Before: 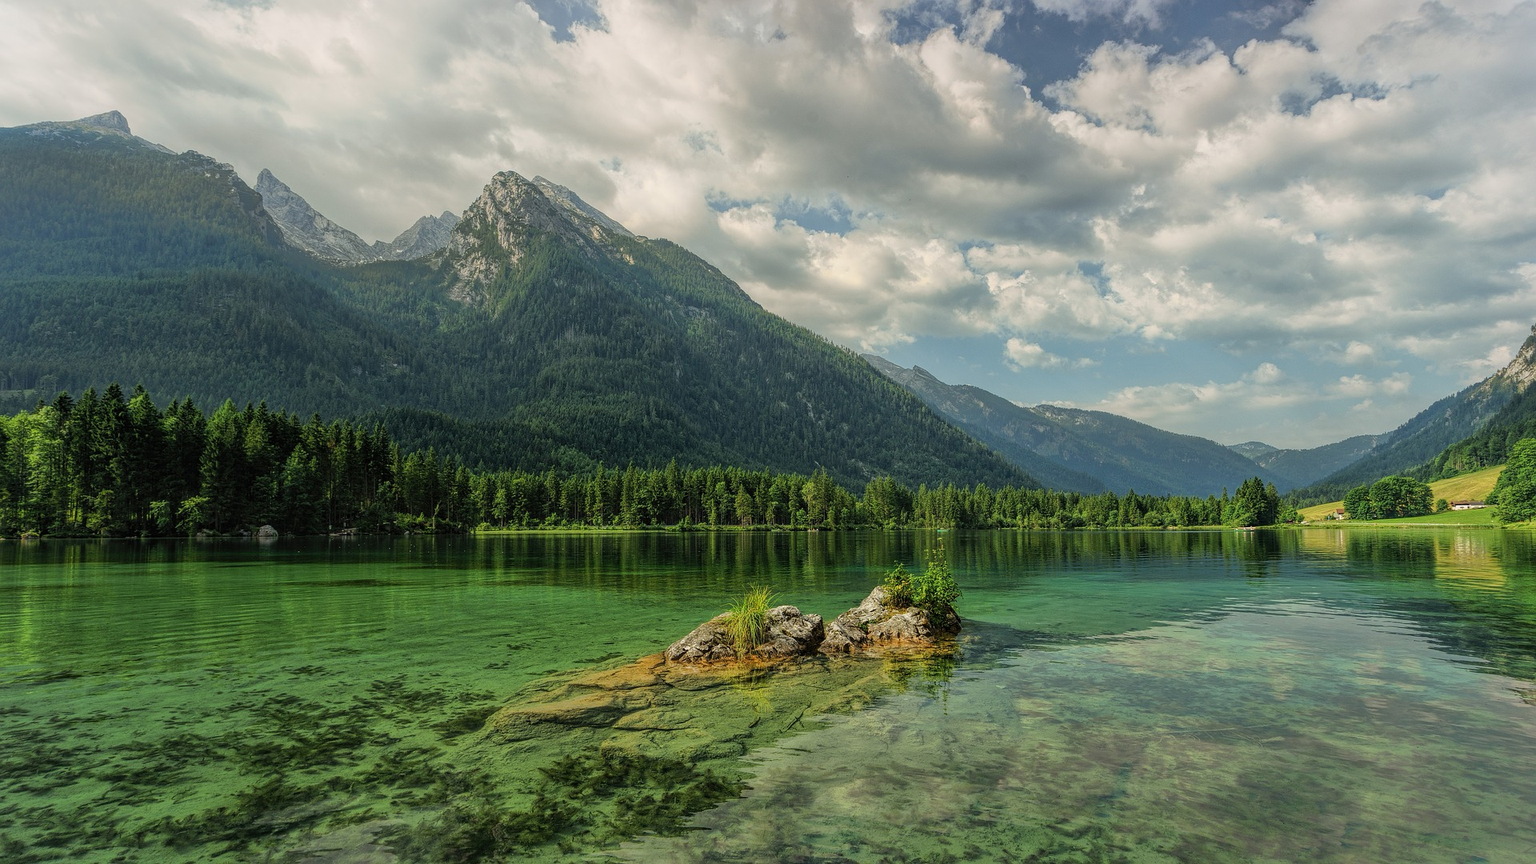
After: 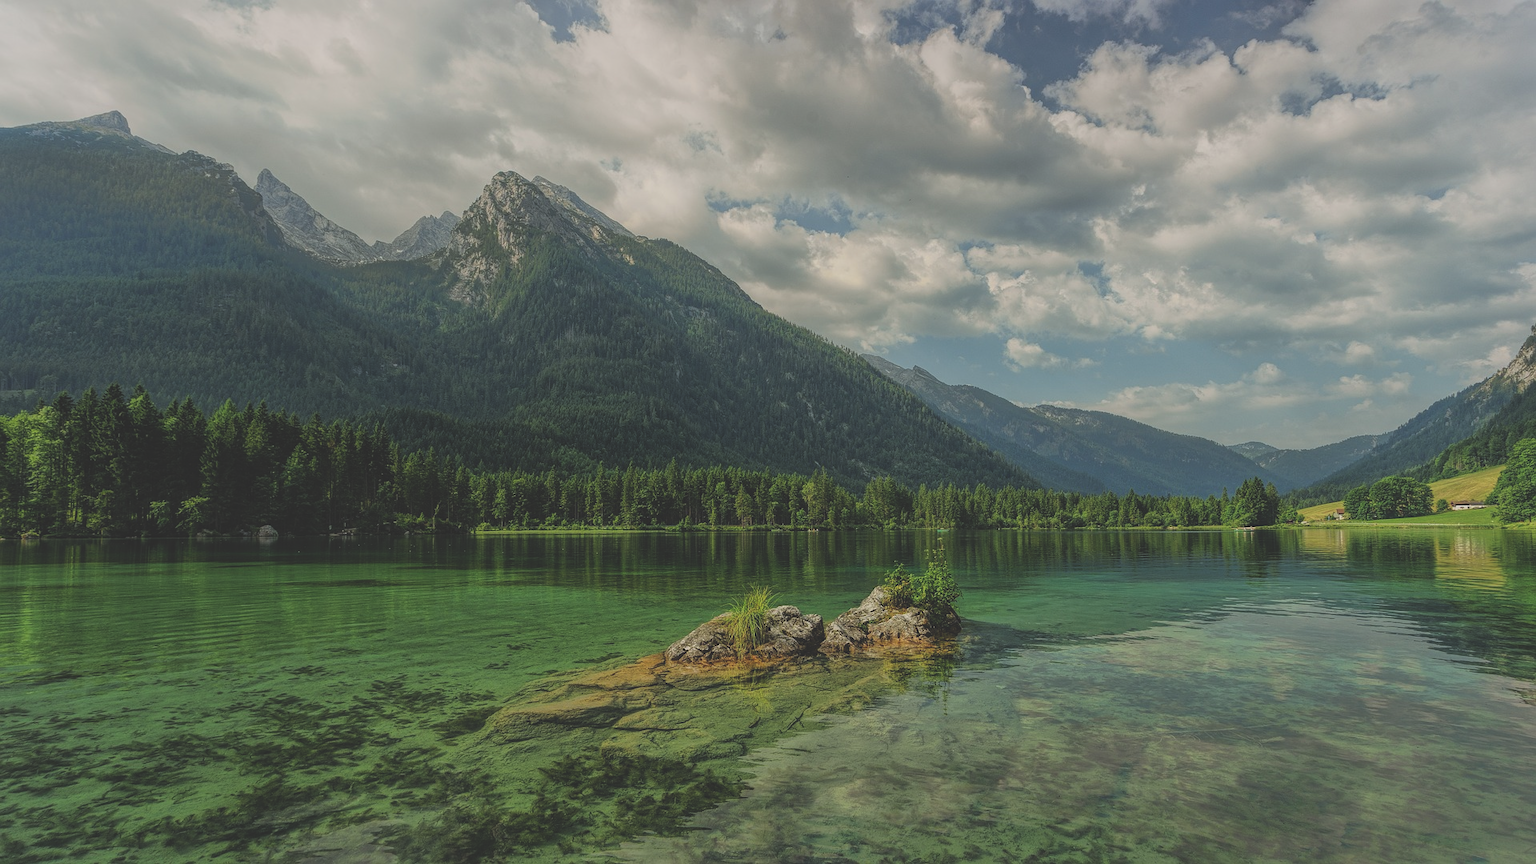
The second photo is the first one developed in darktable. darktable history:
exposure: black level correction -0.035, exposure -0.496 EV, compensate highlight preservation false
